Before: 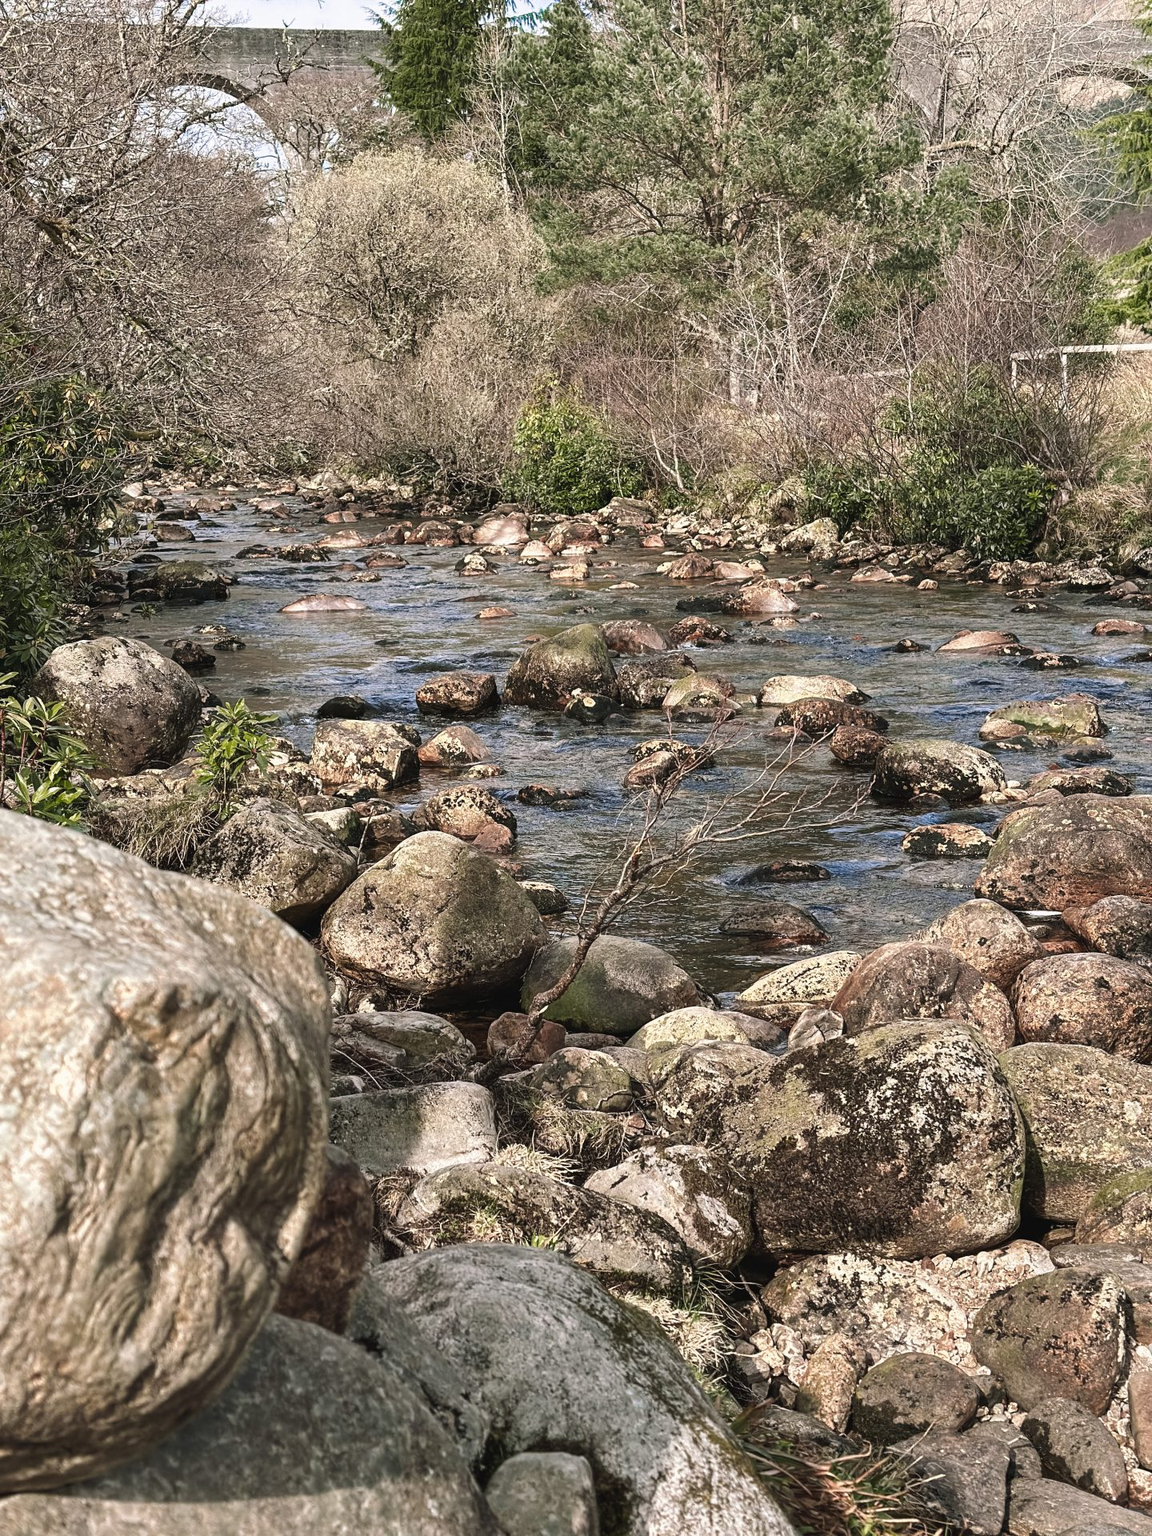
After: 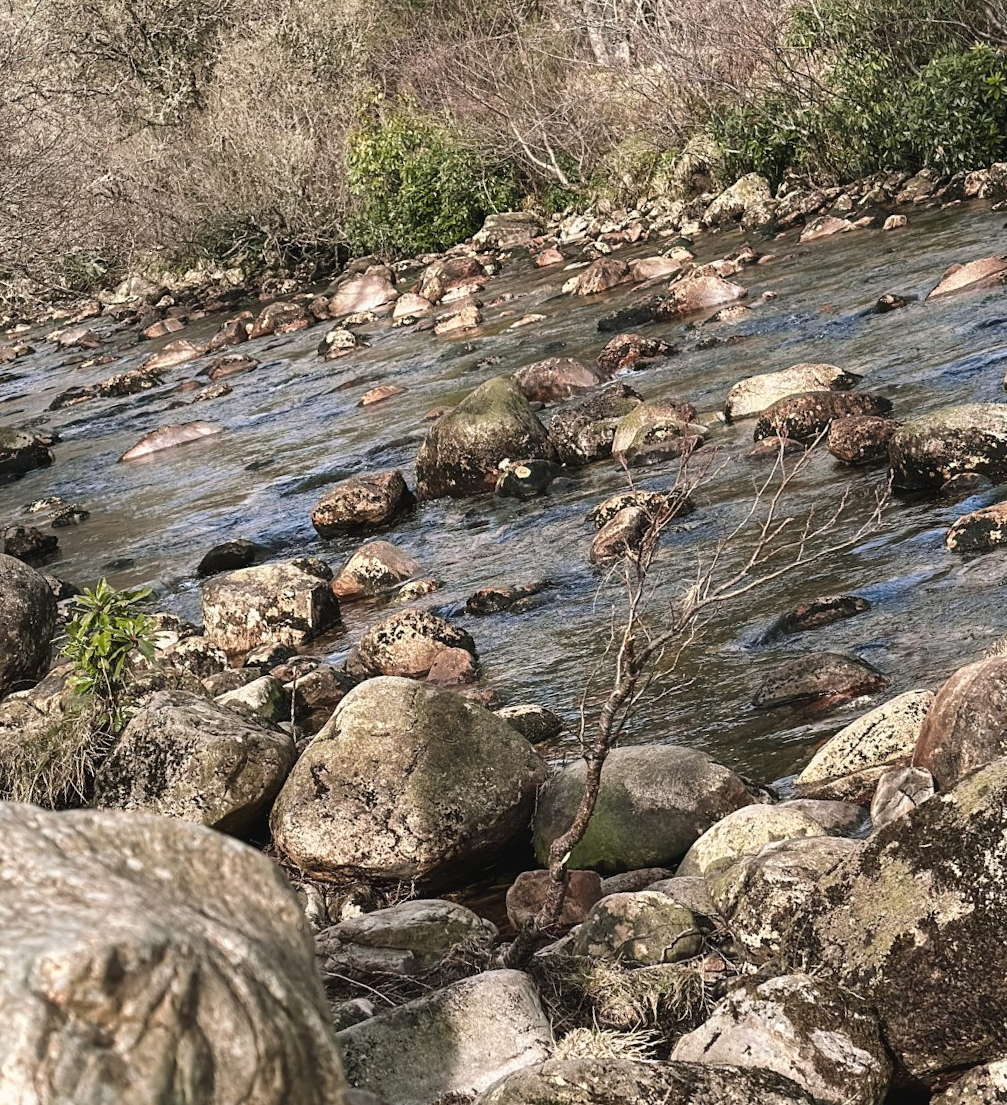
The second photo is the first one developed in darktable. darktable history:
crop and rotate: left 15.055%, right 18.278%
rotate and perspective: rotation -14.8°, crop left 0.1, crop right 0.903, crop top 0.25, crop bottom 0.748
